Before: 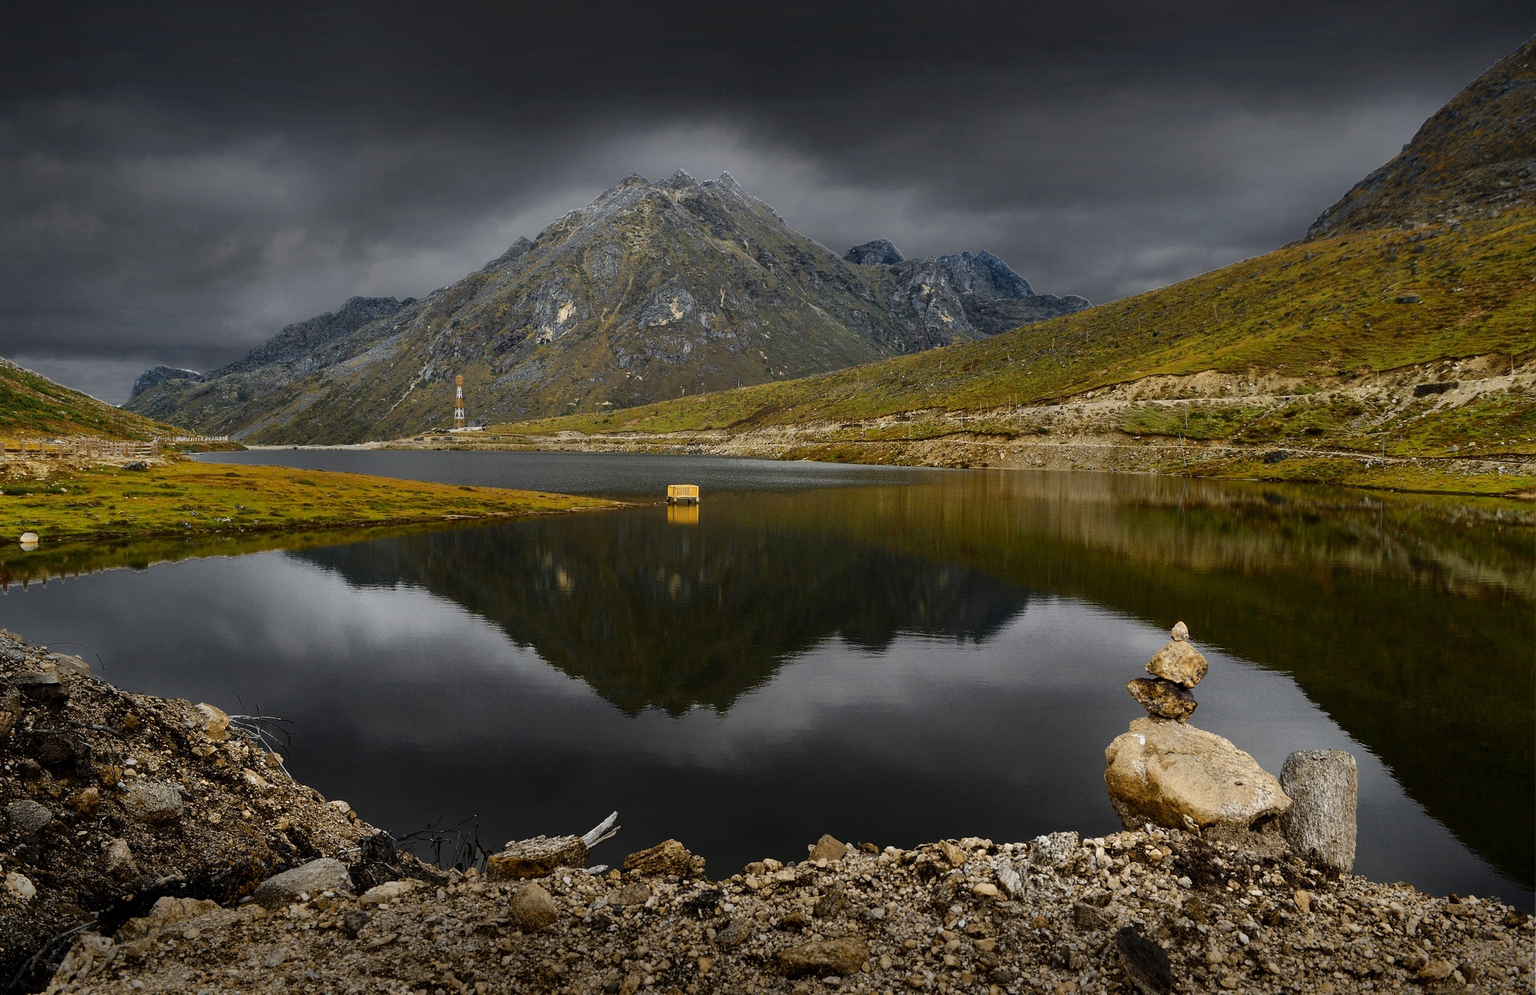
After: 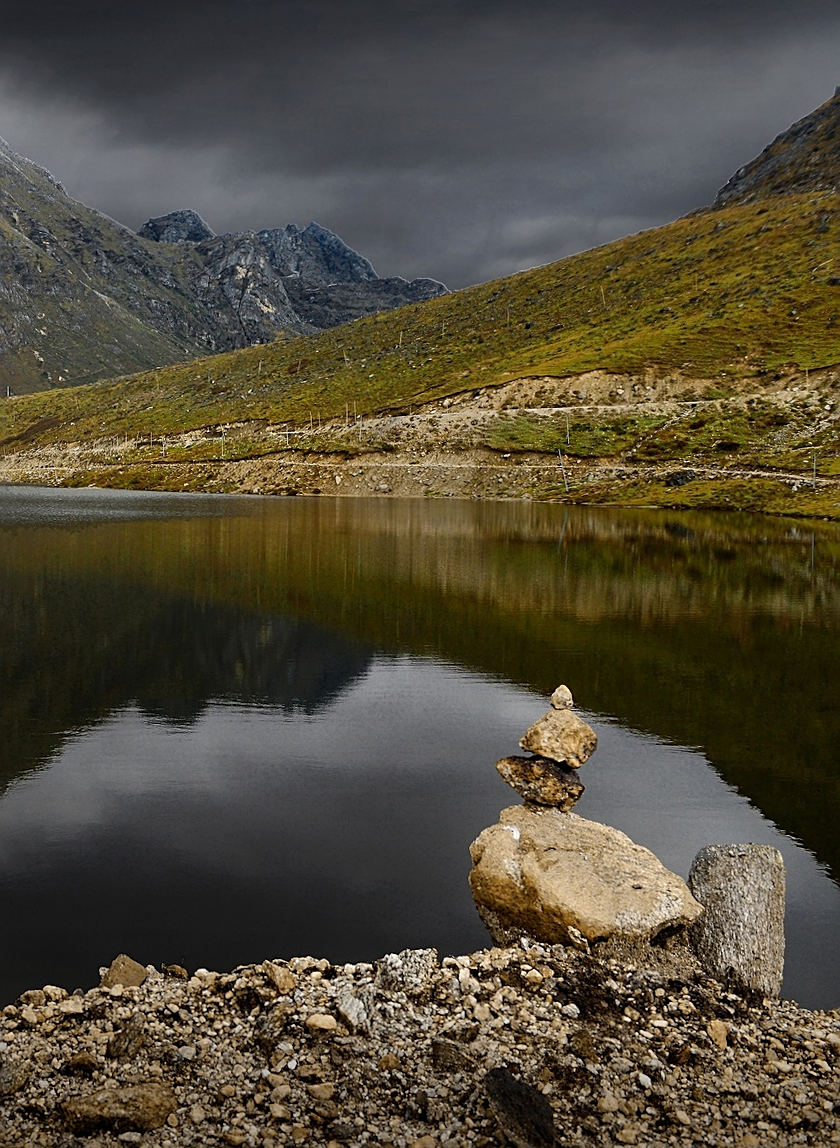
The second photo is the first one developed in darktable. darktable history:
rotate and perspective: rotation -0.45°, automatic cropping original format, crop left 0.008, crop right 0.992, crop top 0.012, crop bottom 0.988
crop: left 47.628%, top 6.643%, right 7.874%
sharpen: on, module defaults
